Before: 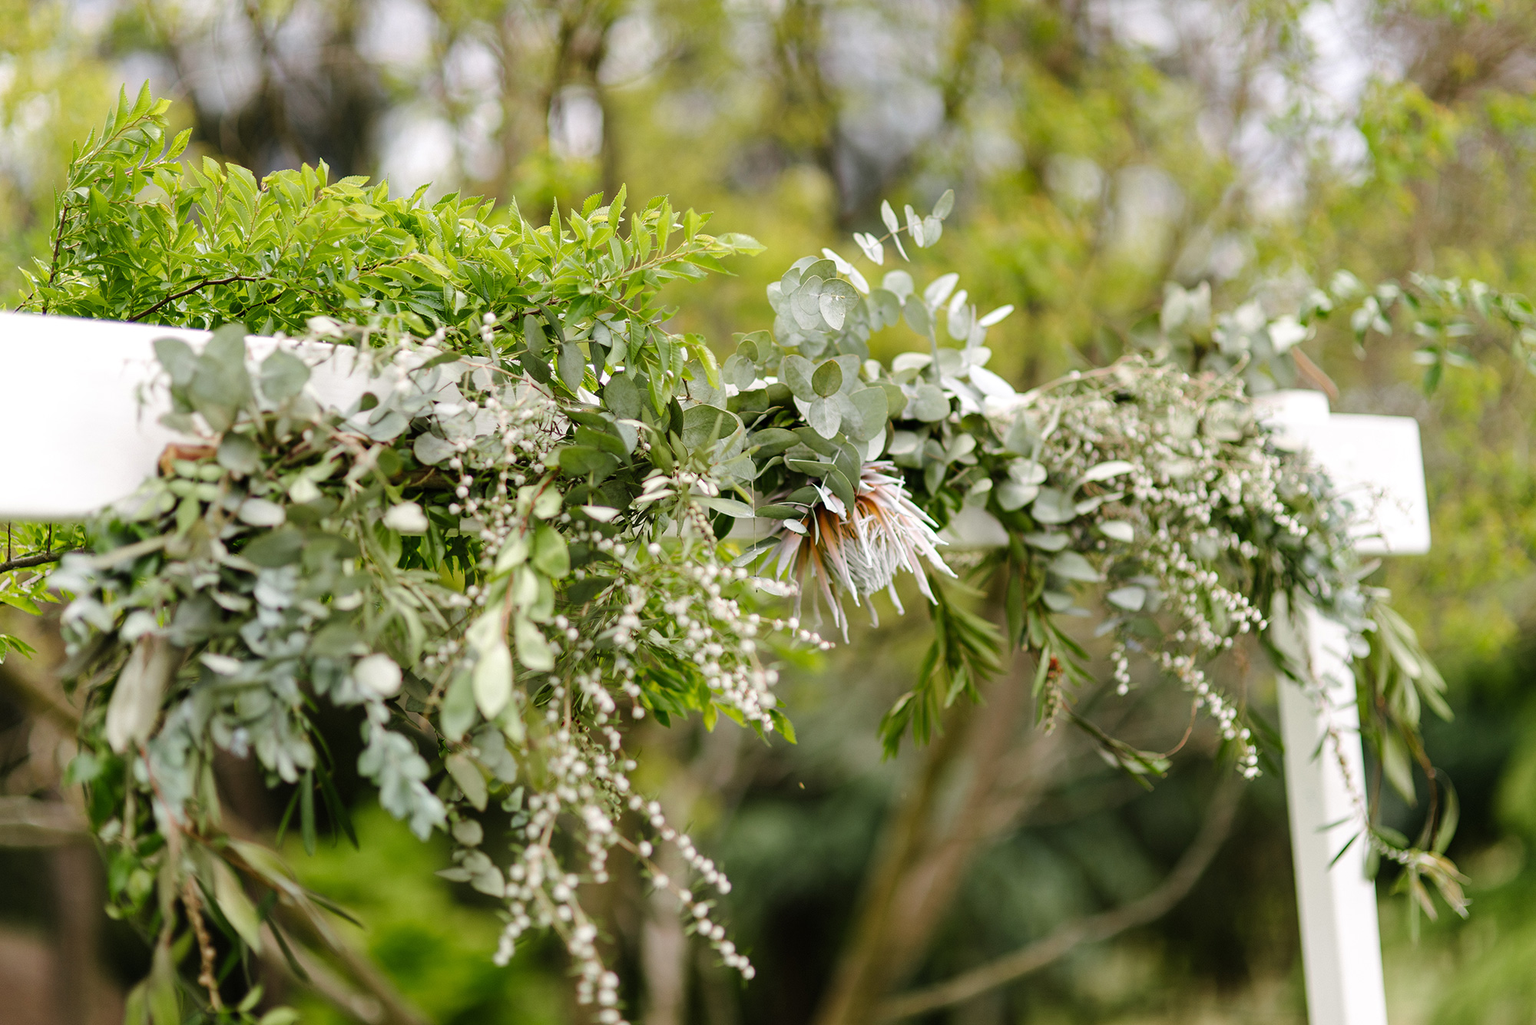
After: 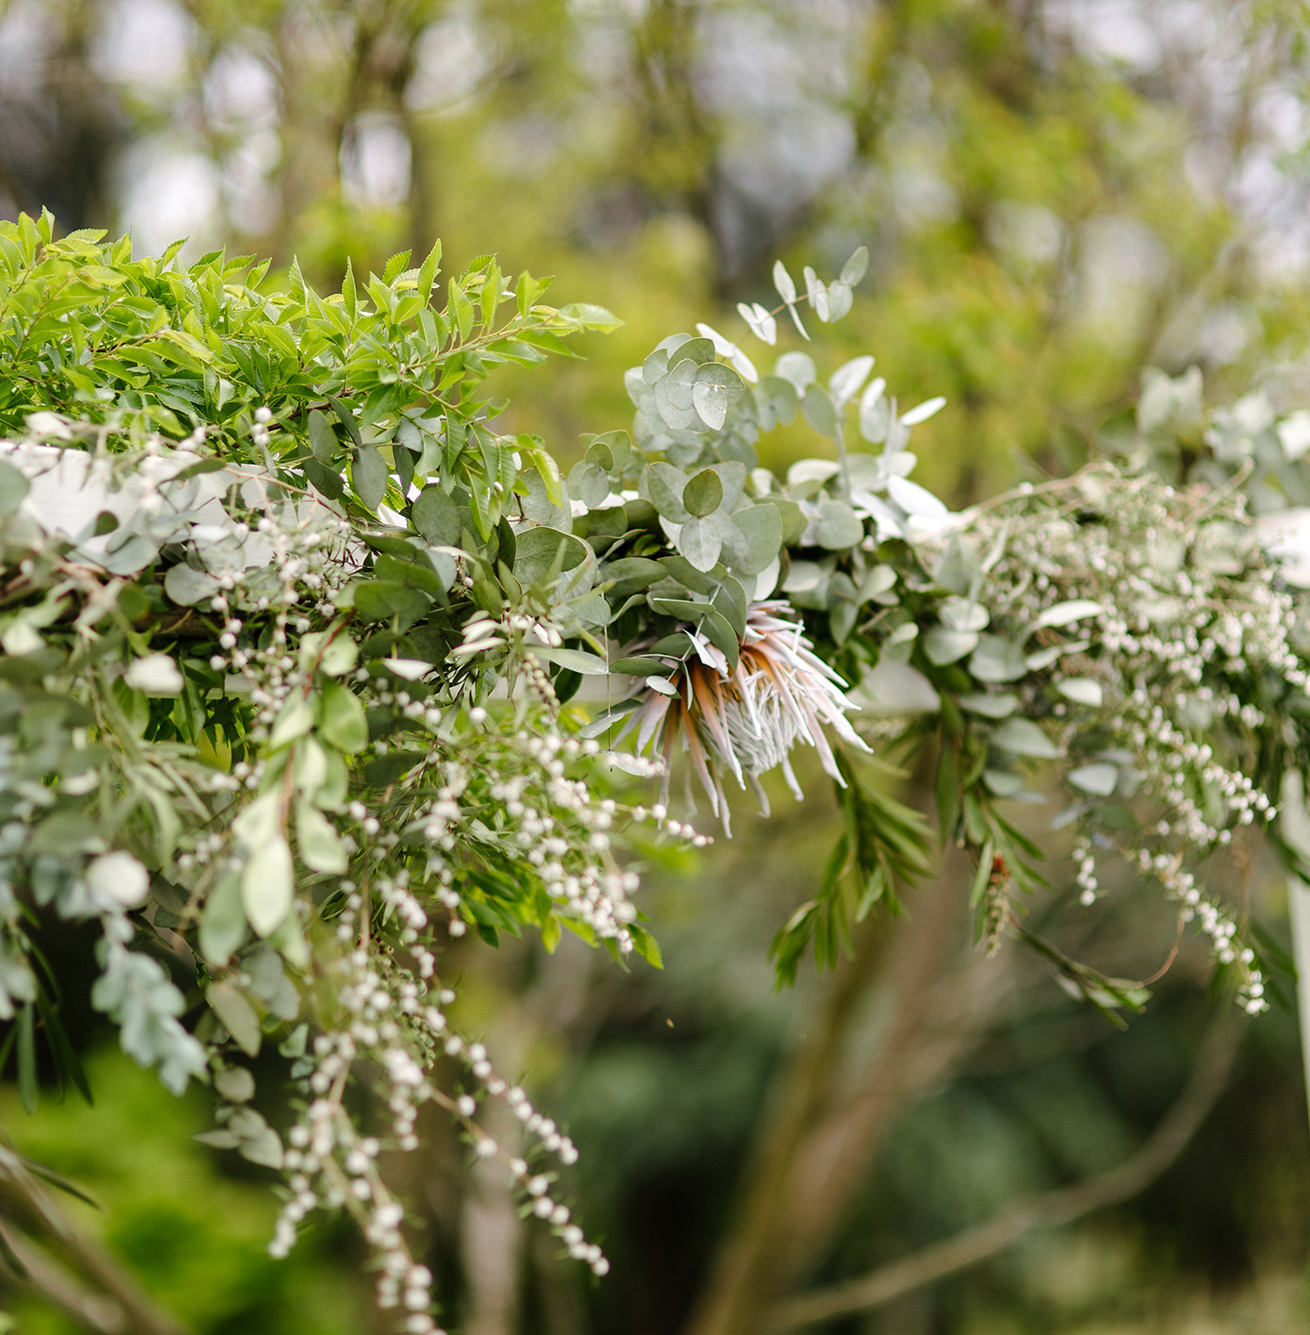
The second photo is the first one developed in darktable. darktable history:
crop and rotate: left 18.711%, right 15.763%
